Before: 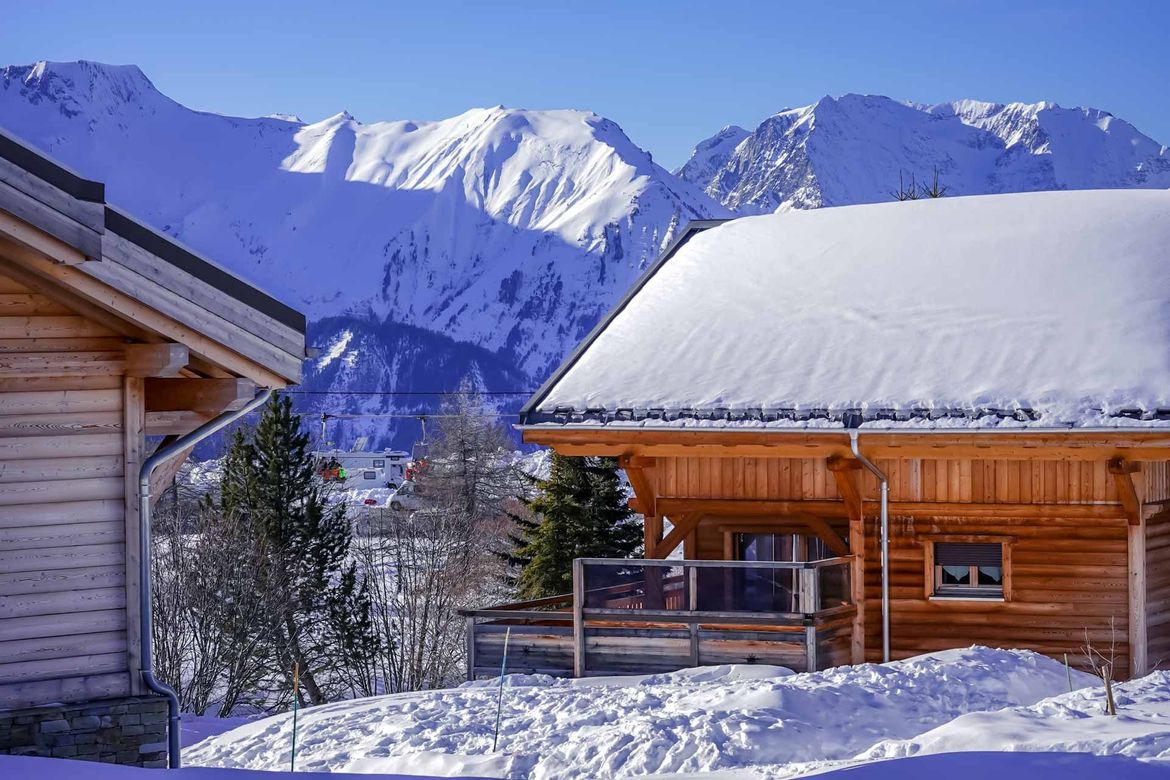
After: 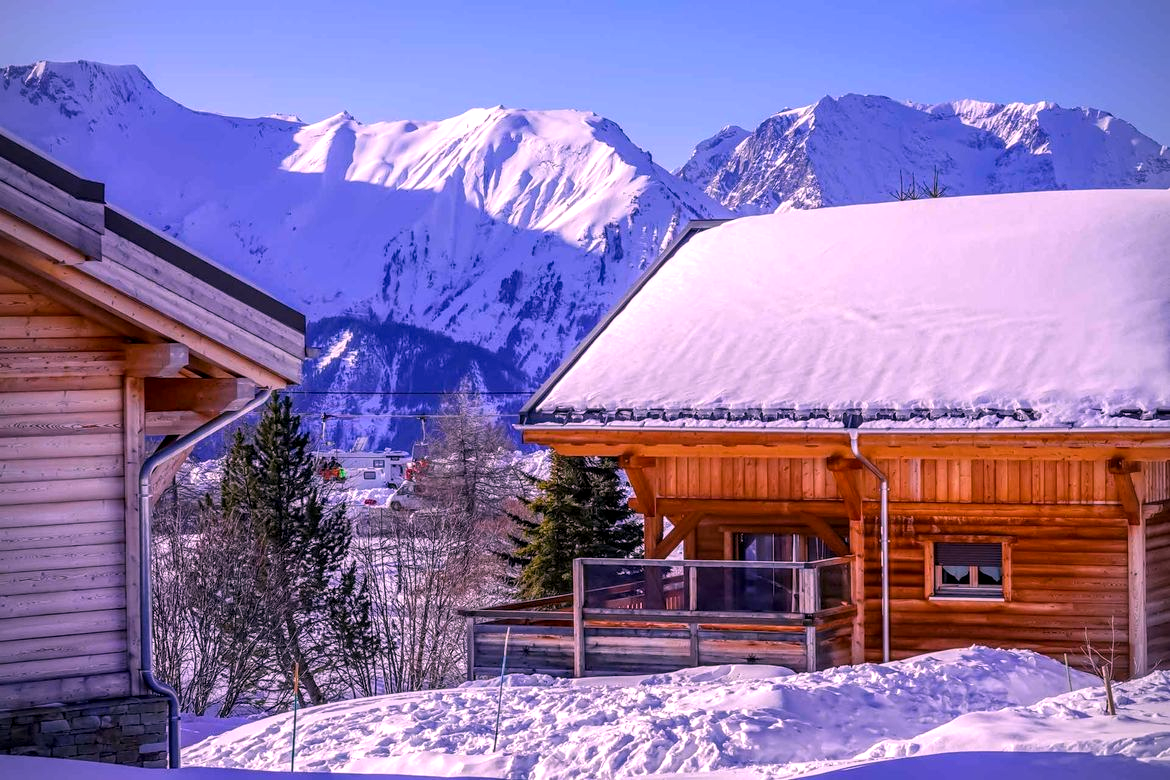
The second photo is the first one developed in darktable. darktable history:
vignetting: fall-off start 91.19%
white balance: red 1.188, blue 1.11
color balance rgb: perceptual saturation grading › global saturation 10%, global vibrance 20%
local contrast: on, module defaults
